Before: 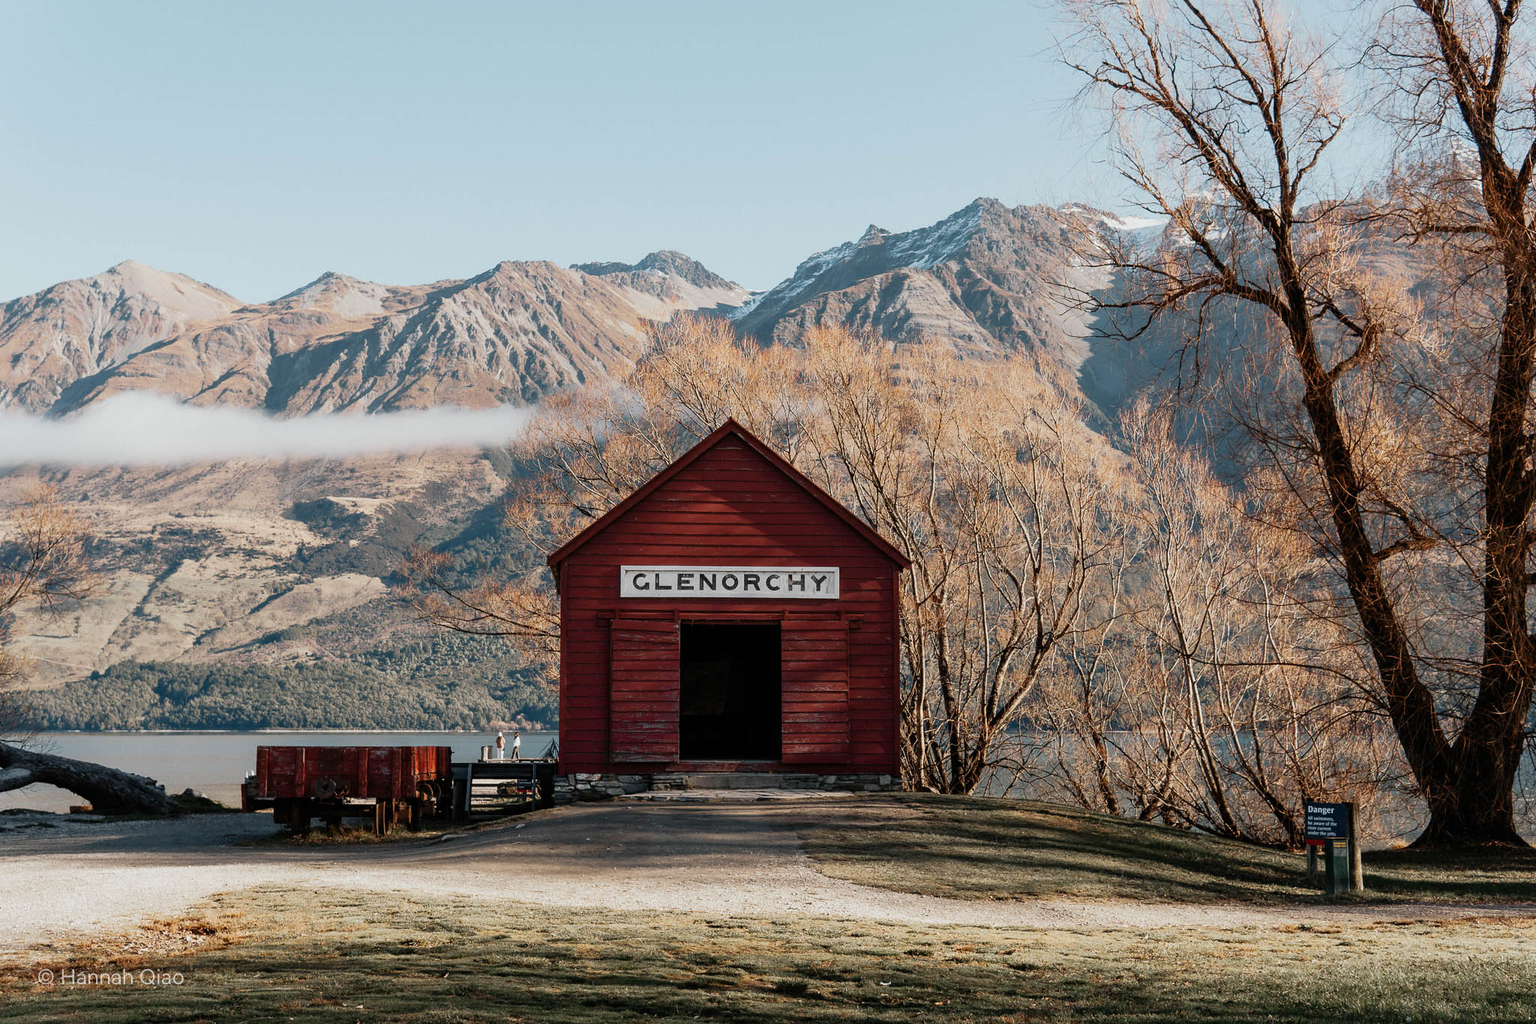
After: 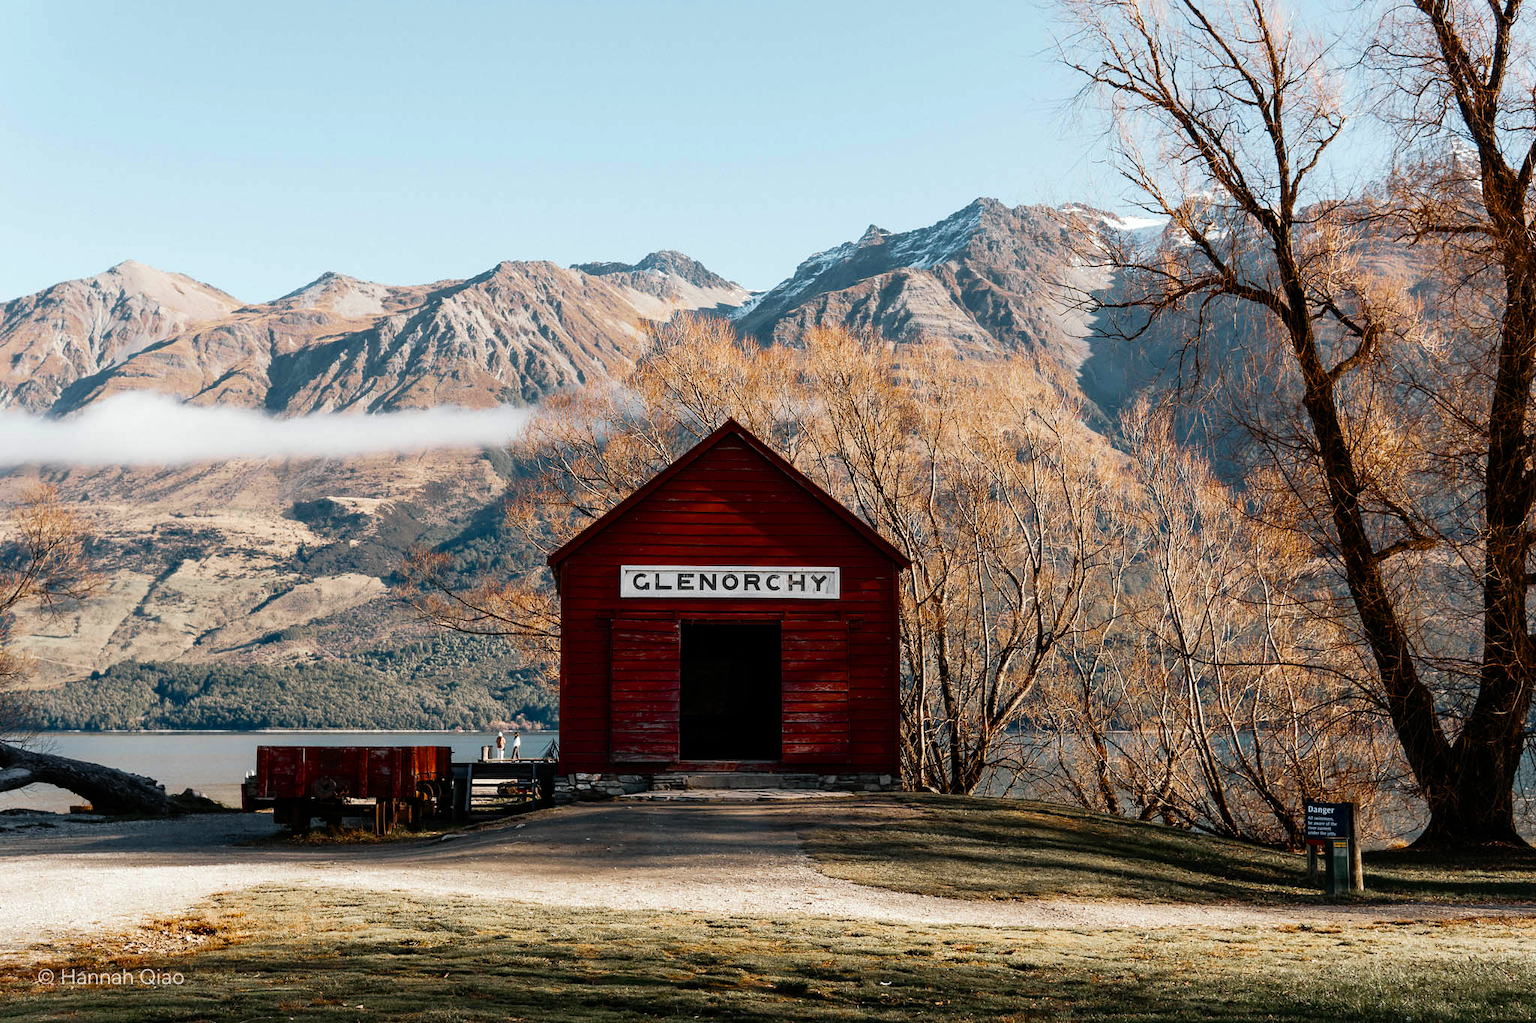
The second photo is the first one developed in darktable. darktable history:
color balance rgb: perceptual saturation grading › global saturation 19.313%, global vibrance 9.568%, contrast 15.1%, saturation formula JzAzBz (2021)
